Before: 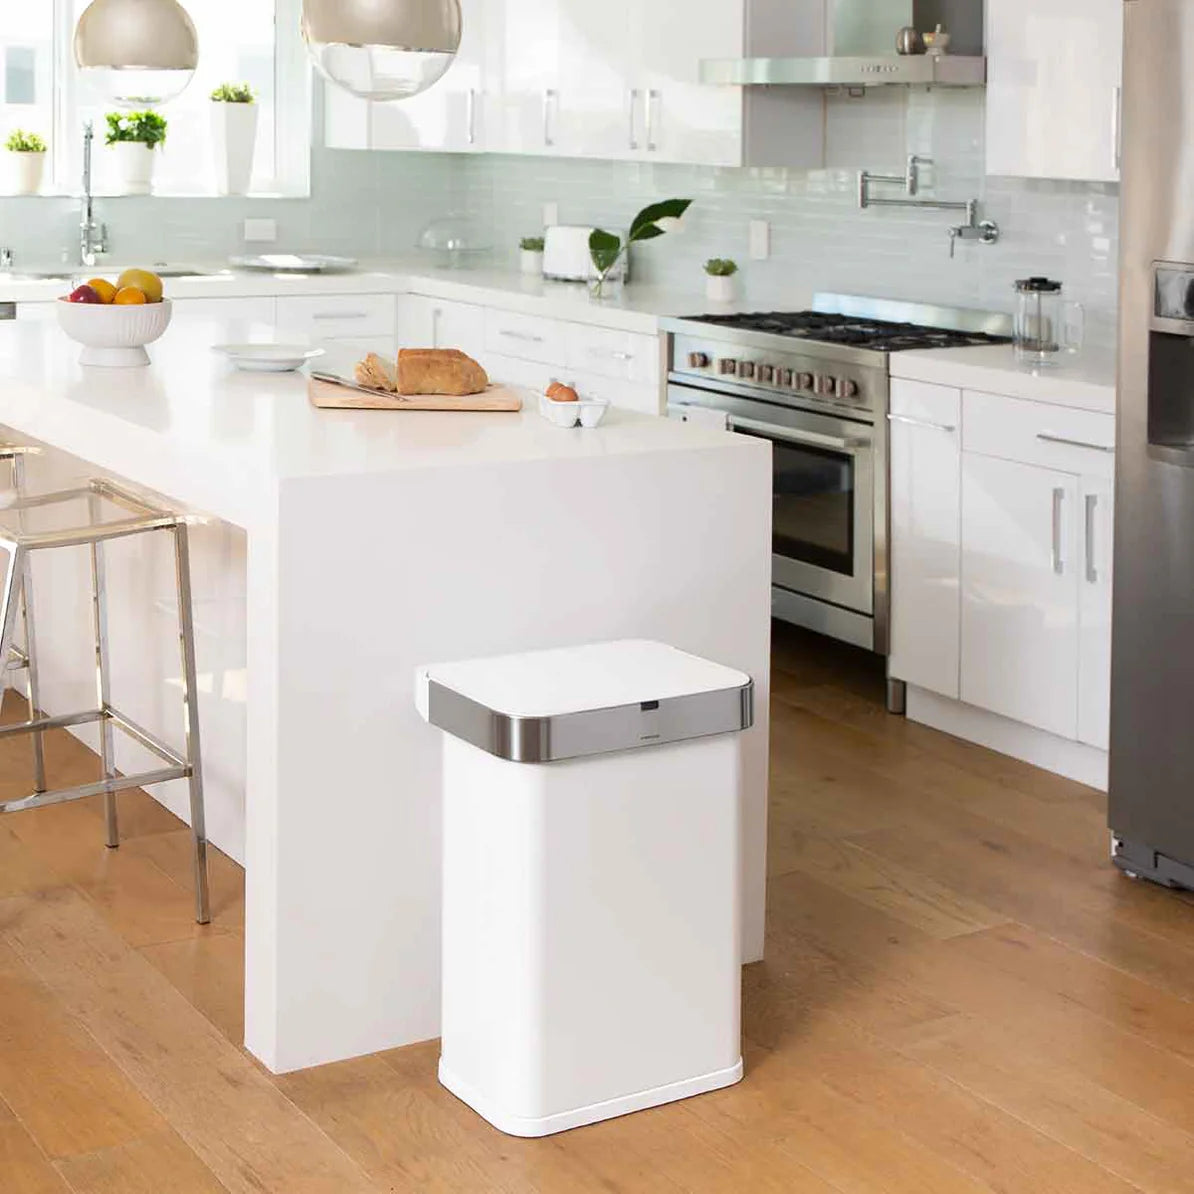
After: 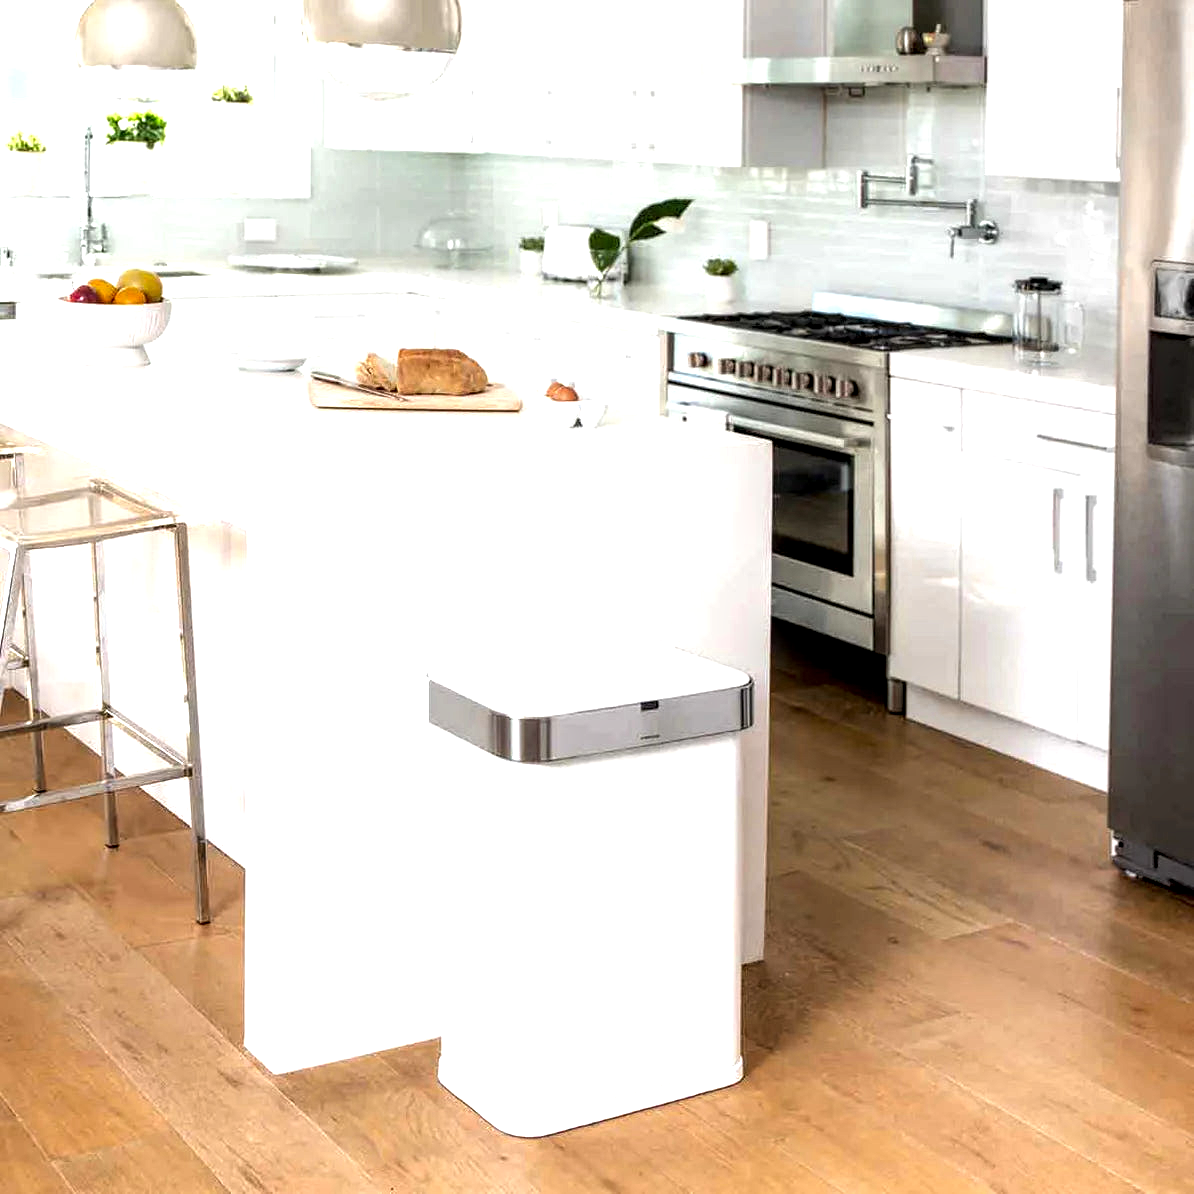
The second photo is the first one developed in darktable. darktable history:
tone equalizer: -8 EV -0.781 EV, -7 EV -0.69 EV, -6 EV -0.6 EV, -5 EV -0.421 EV, -3 EV 0.381 EV, -2 EV 0.6 EV, -1 EV 0.698 EV, +0 EV 0.75 EV, mask exposure compensation -0.502 EV
local contrast: highlights 21%, shadows 70%, detail 170%
